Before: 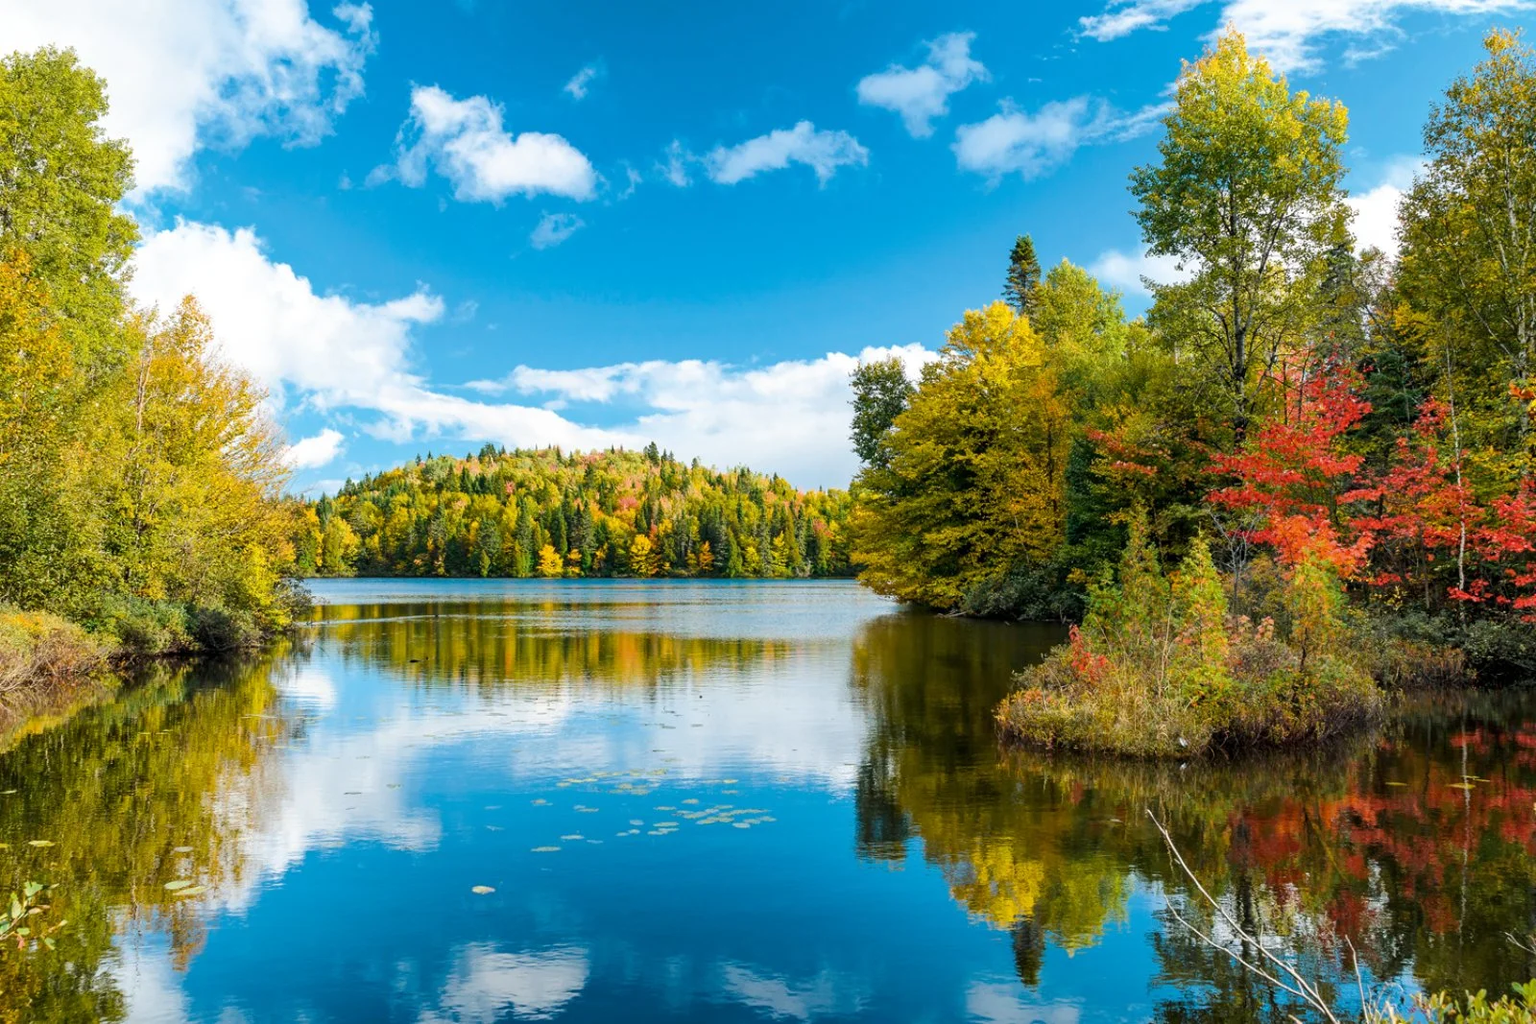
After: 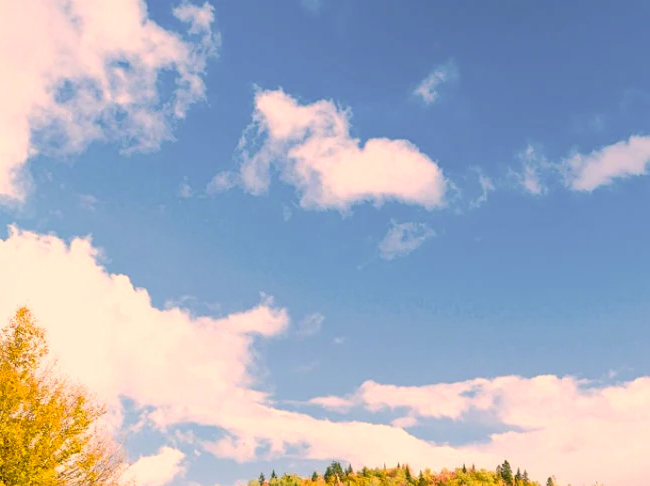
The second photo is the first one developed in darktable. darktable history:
crop and rotate: left 10.886%, top 0.045%, right 48.474%, bottom 54.333%
color correction: highlights a* 22.63, highlights b* 22.47
